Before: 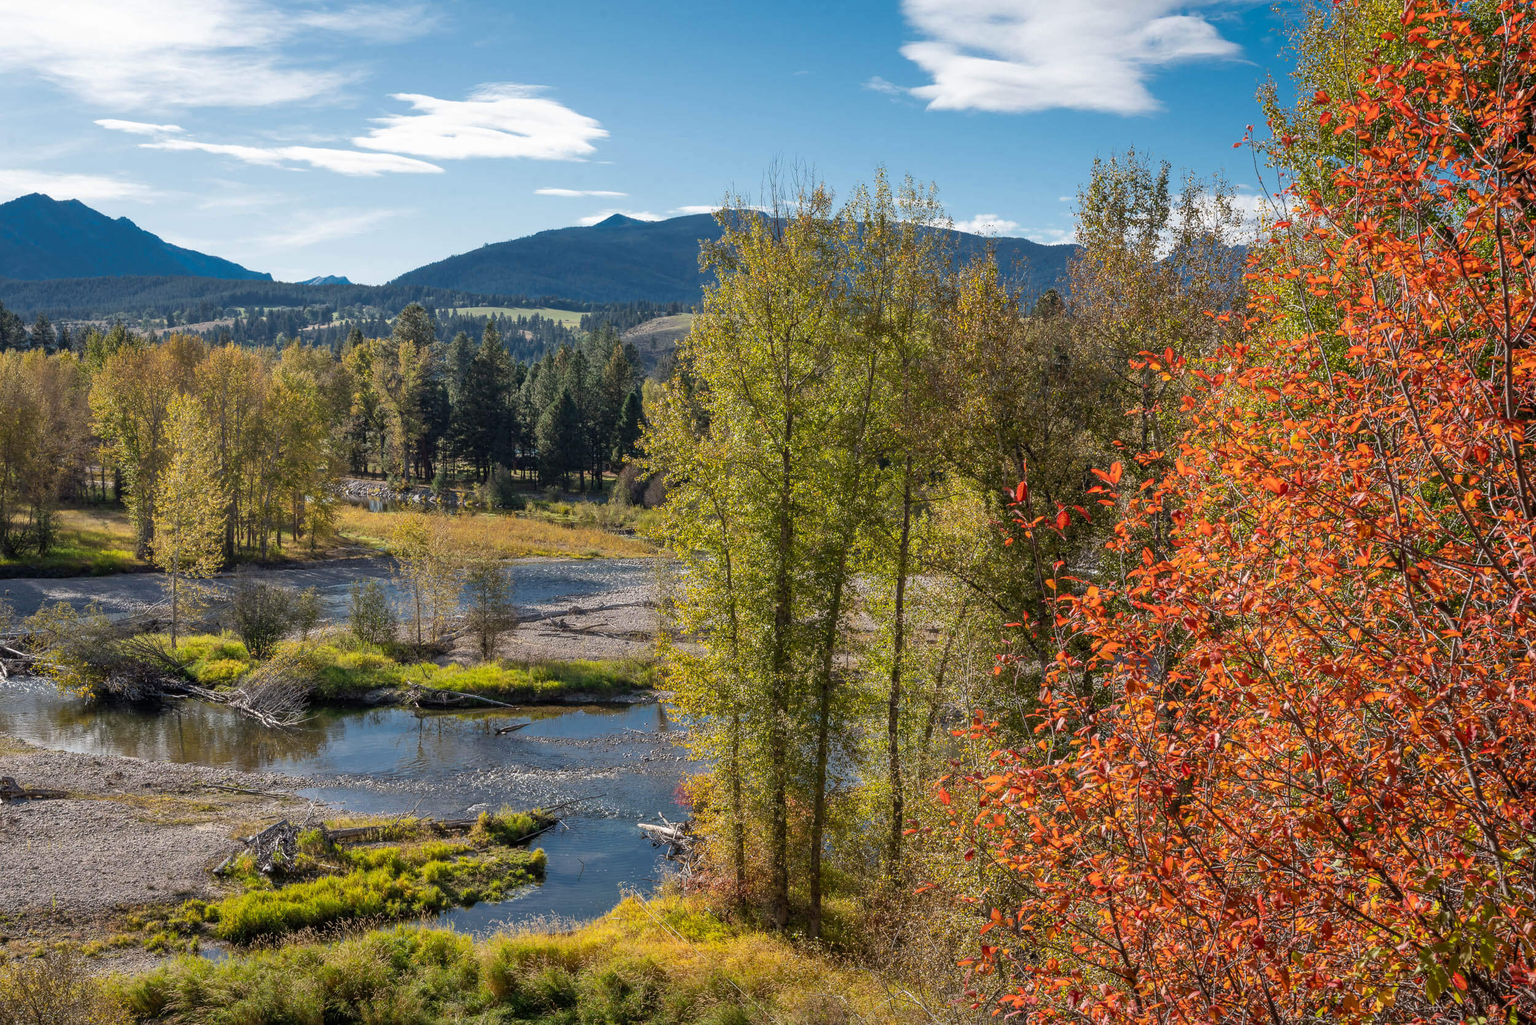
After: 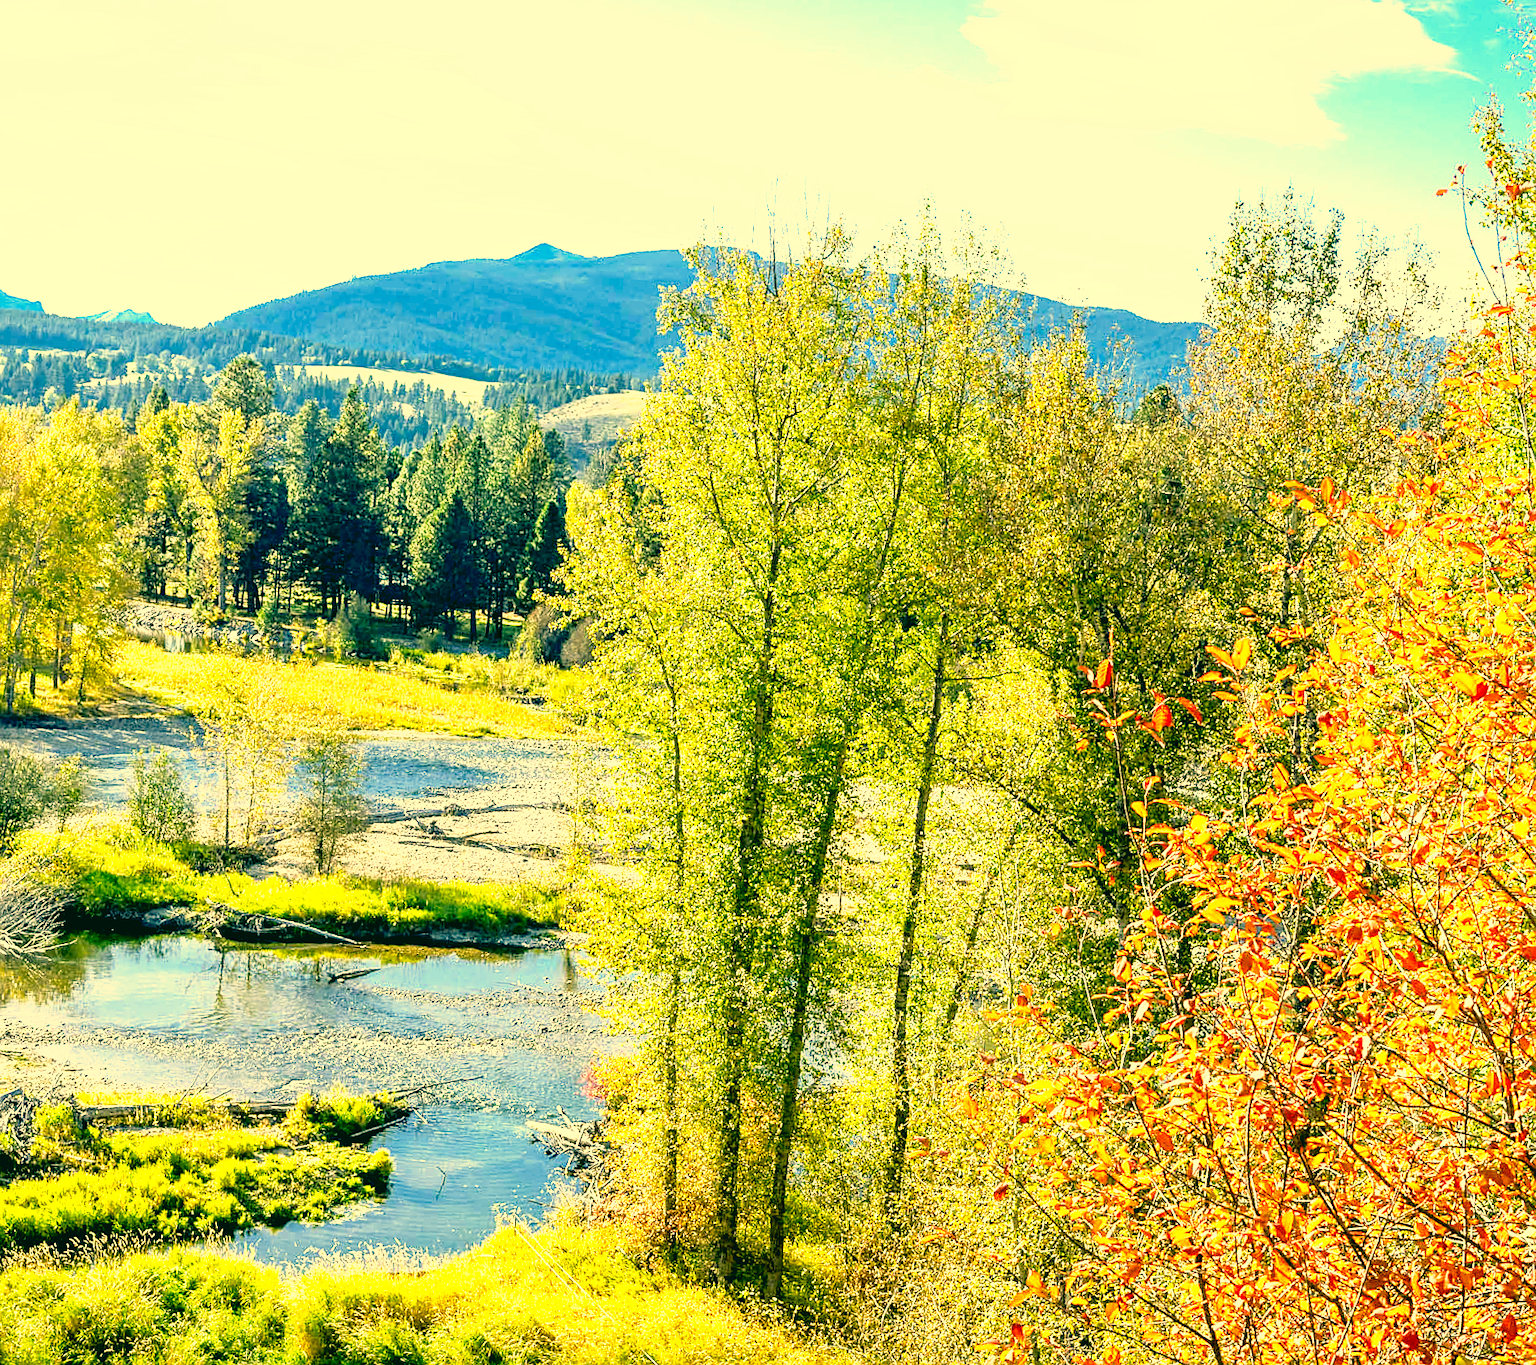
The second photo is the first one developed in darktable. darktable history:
crop and rotate: angle -3.11°, left 13.984%, top 0.024%, right 11.002%, bottom 0.081%
contrast brightness saturation: contrast 0.032, brightness 0.057, saturation 0.132
tone curve: curves: ch0 [(0, 0) (0.003, 0.026) (0.011, 0.024) (0.025, 0.022) (0.044, 0.031) (0.069, 0.067) (0.1, 0.094) (0.136, 0.102) (0.177, 0.14) (0.224, 0.189) (0.277, 0.238) (0.335, 0.325) (0.399, 0.379) (0.468, 0.453) (0.543, 0.528) (0.623, 0.609) (0.709, 0.695) (0.801, 0.793) (0.898, 0.898) (1, 1)], color space Lab, independent channels, preserve colors none
sharpen: amount 0.493
base curve: curves: ch0 [(0, 0) (0.495, 0.917) (1, 1)], preserve colors none
exposure: black level correction 0.008, exposure 0.988 EV, compensate exposure bias true, compensate highlight preservation false
color correction: highlights a* 1.71, highlights b* 34.35, shadows a* -37.3, shadows b* -6.08
